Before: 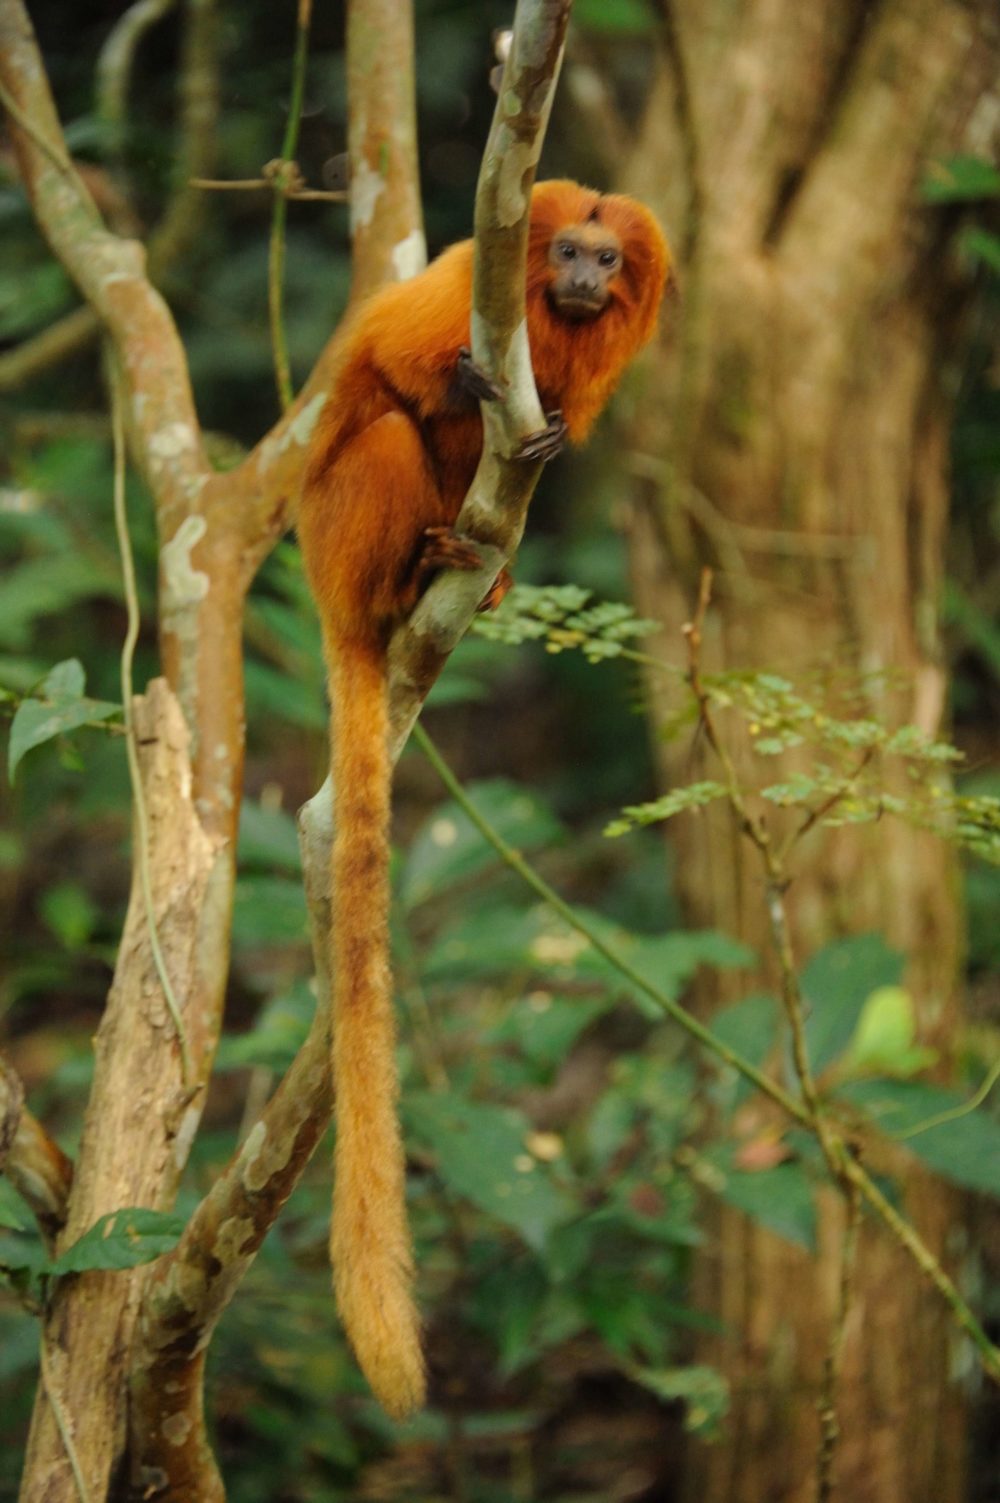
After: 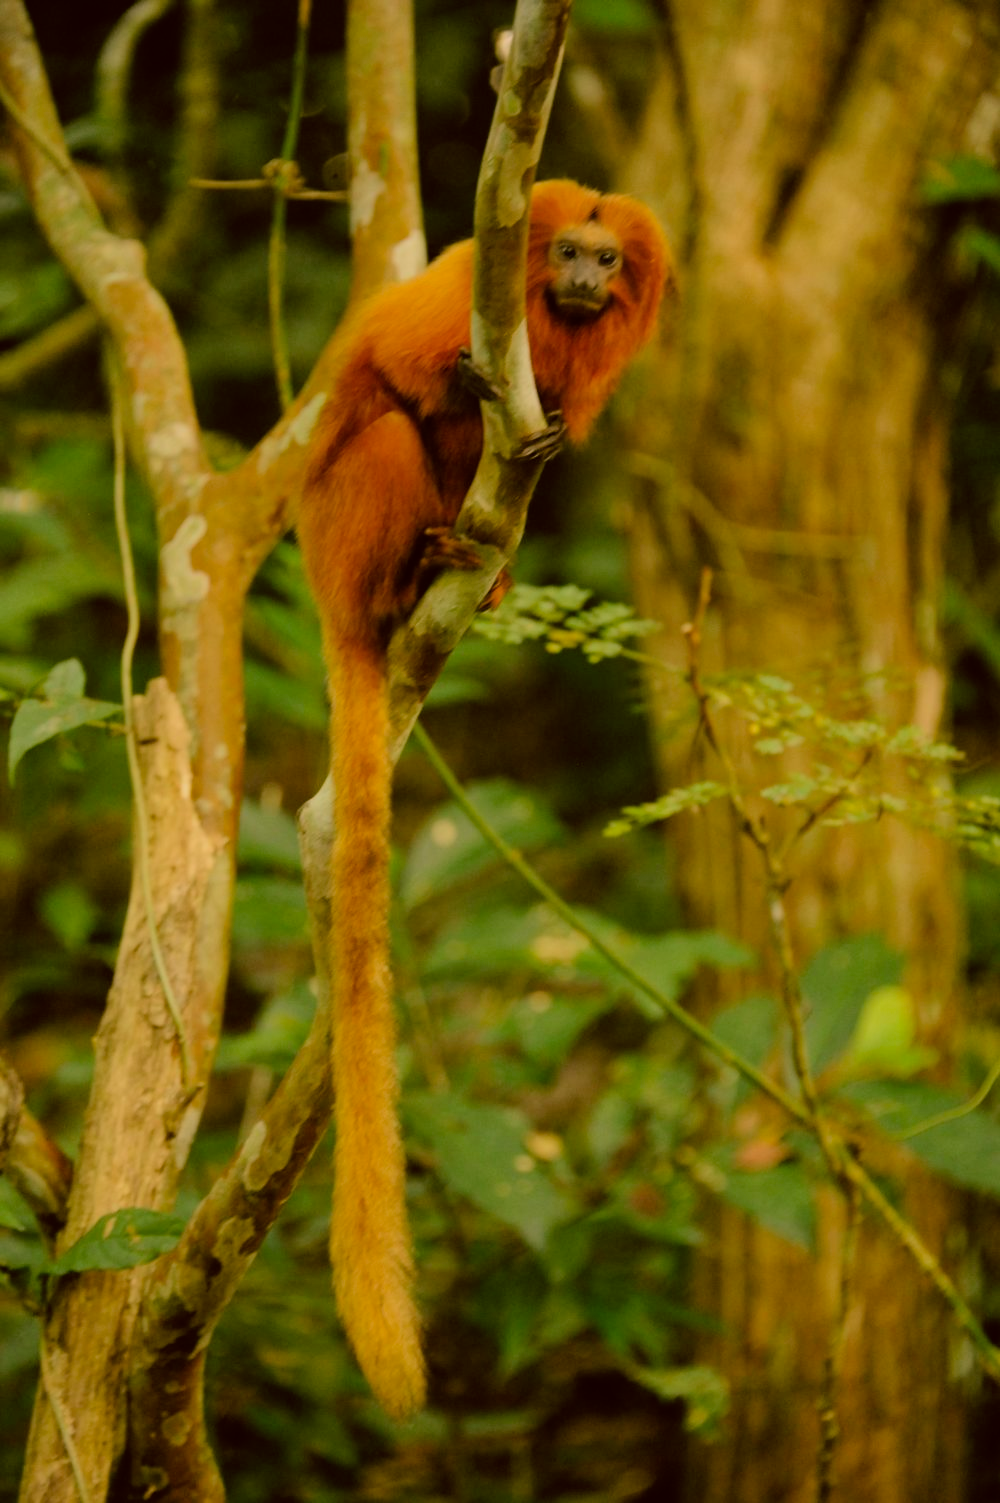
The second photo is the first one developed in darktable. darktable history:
color correction: highlights a* 8.51, highlights b* 15.73, shadows a* -0.487, shadows b* 26.41
filmic rgb: black relative exposure -7.65 EV, white relative exposure 4.56 EV, hardness 3.61, color science v6 (2022)
